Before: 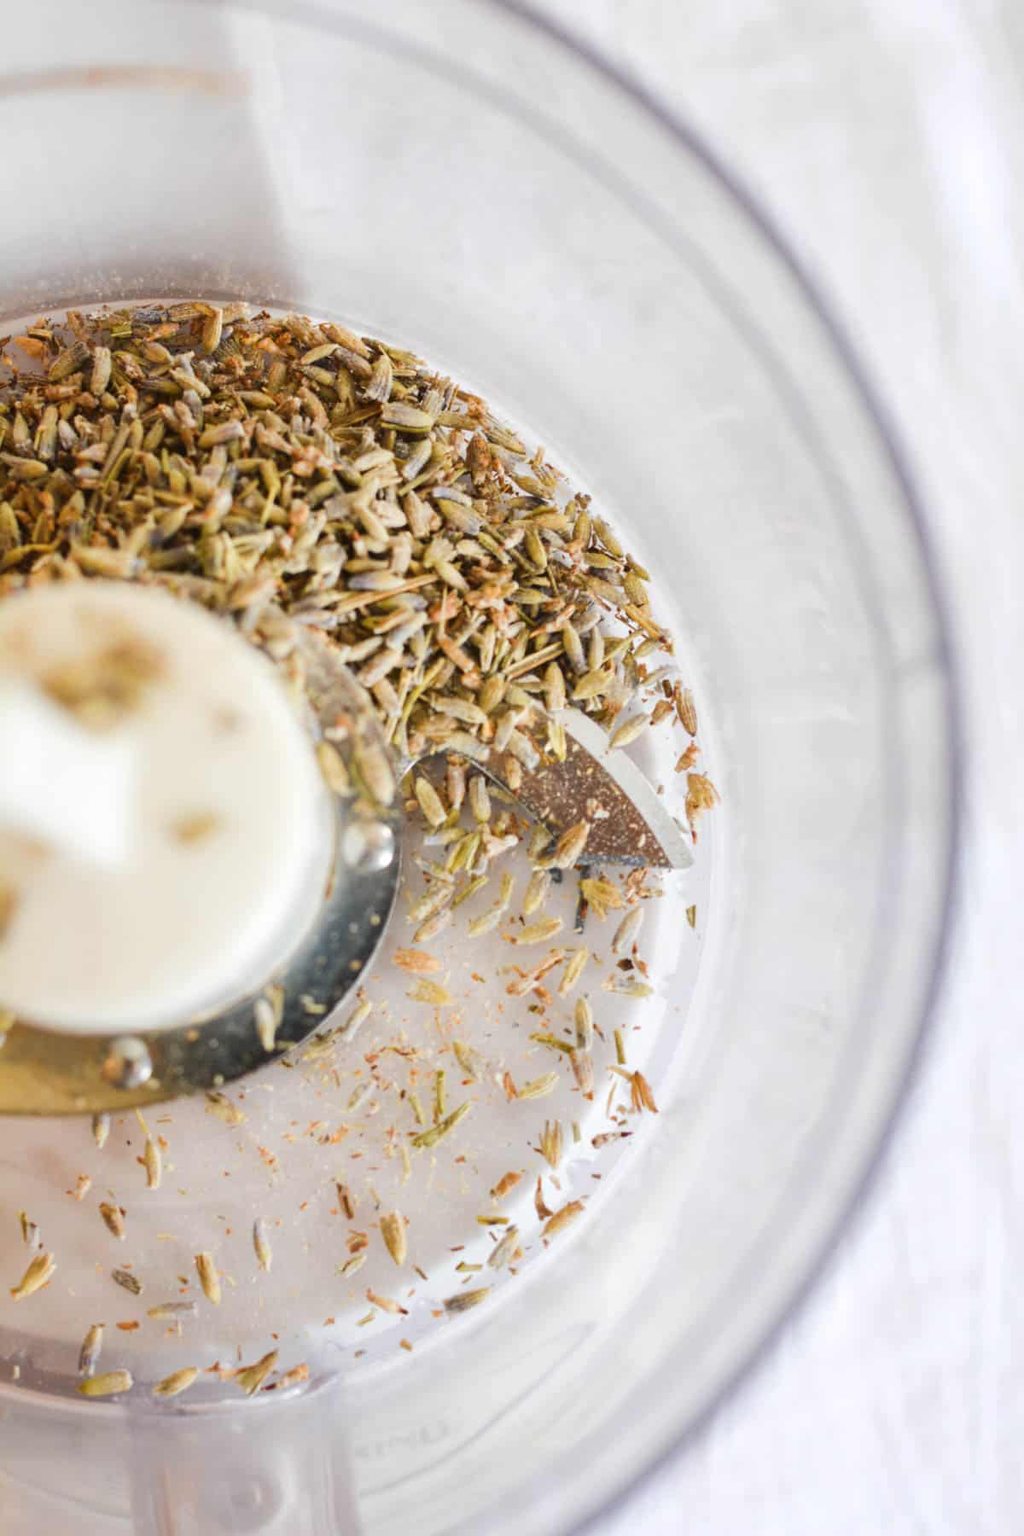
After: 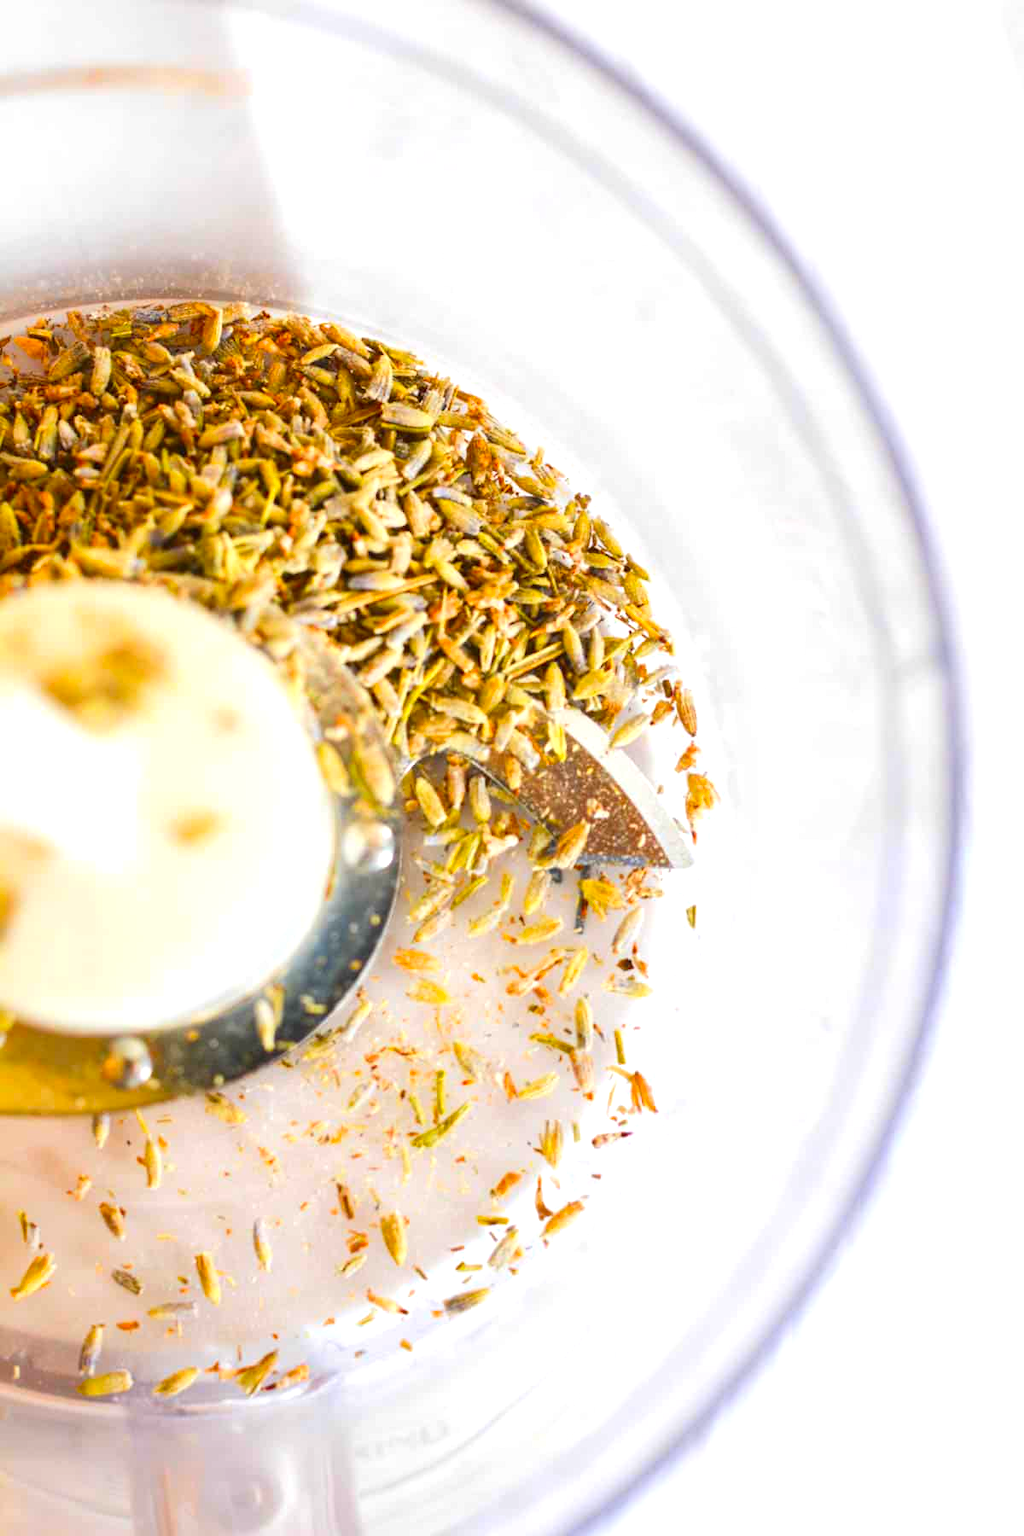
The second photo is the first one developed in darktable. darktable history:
color contrast: green-magenta contrast 1.55, blue-yellow contrast 1.83
exposure: exposure 0.485 EV, compensate highlight preservation false
